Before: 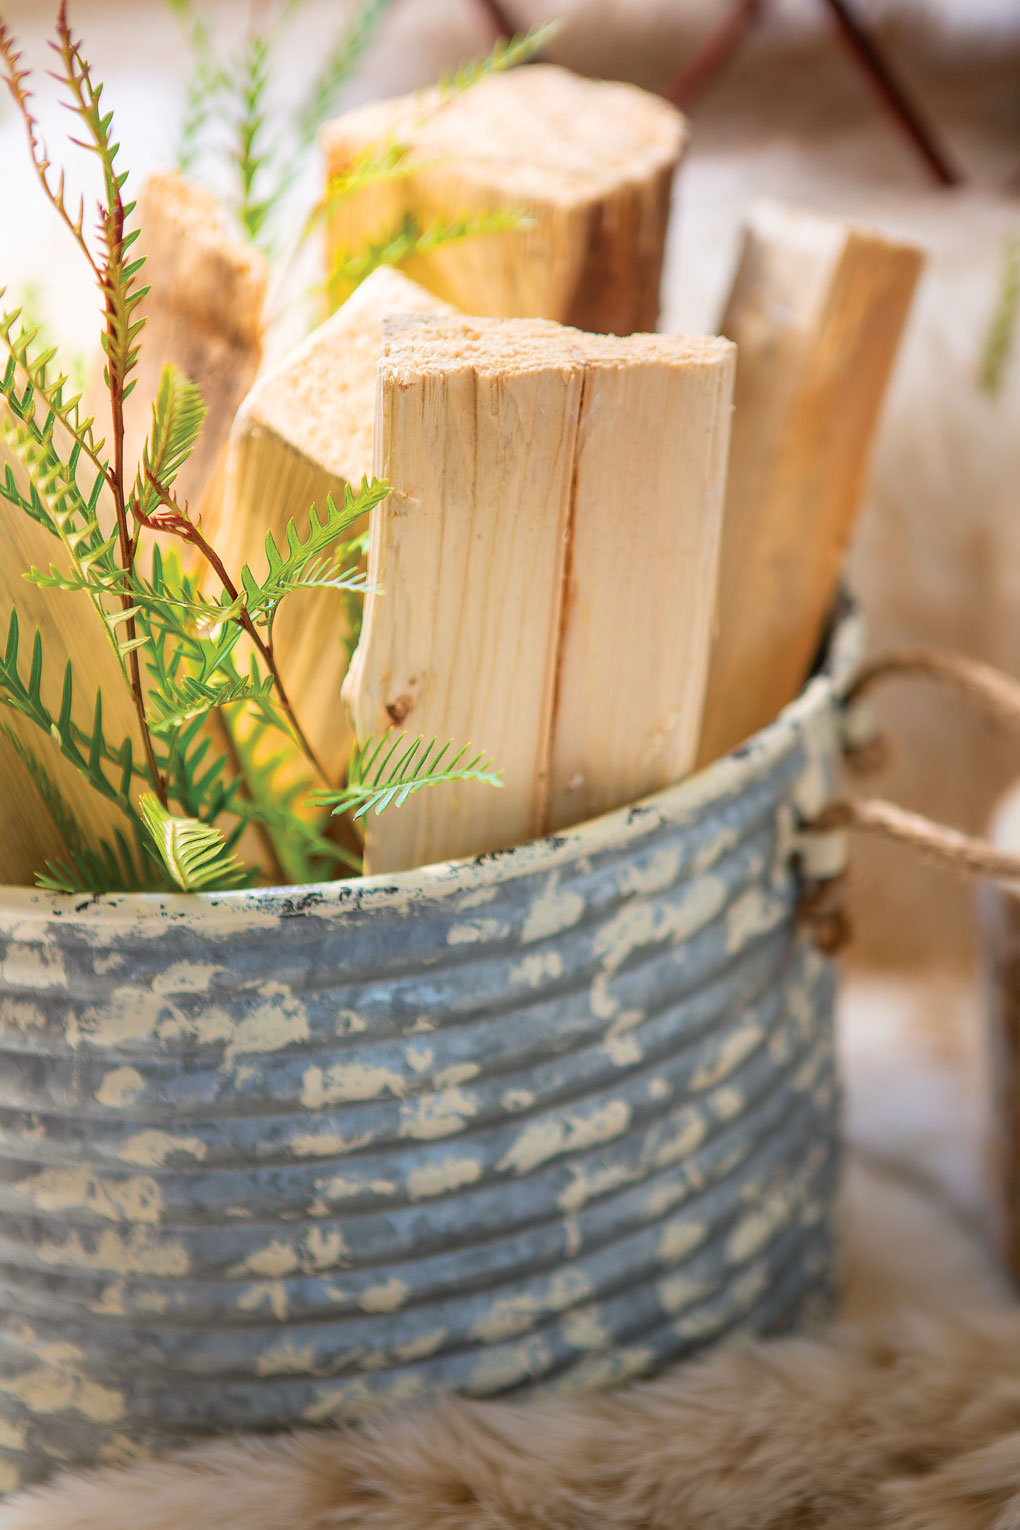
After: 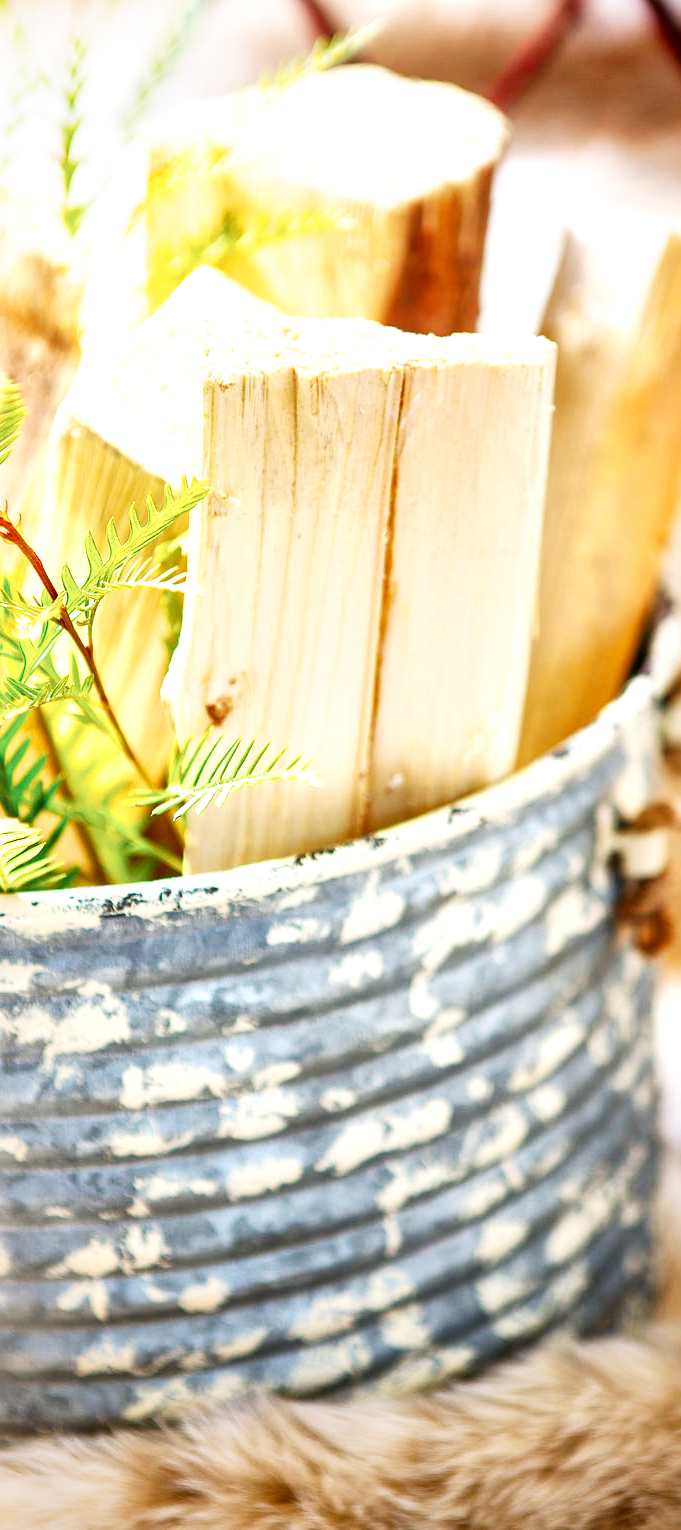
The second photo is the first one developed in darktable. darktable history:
base curve: curves: ch0 [(0, 0) (0.007, 0.004) (0.027, 0.03) (0.046, 0.07) (0.207, 0.54) (0.442, 0.872) (0.673, 0.972) (1, 1)], preserve colors none
crop and rotate: left 17.732%, right 15.423%
local contrast: mode bilateral grid, contrast 20, coarseness 50, detail 171%, midtone range 0.2
